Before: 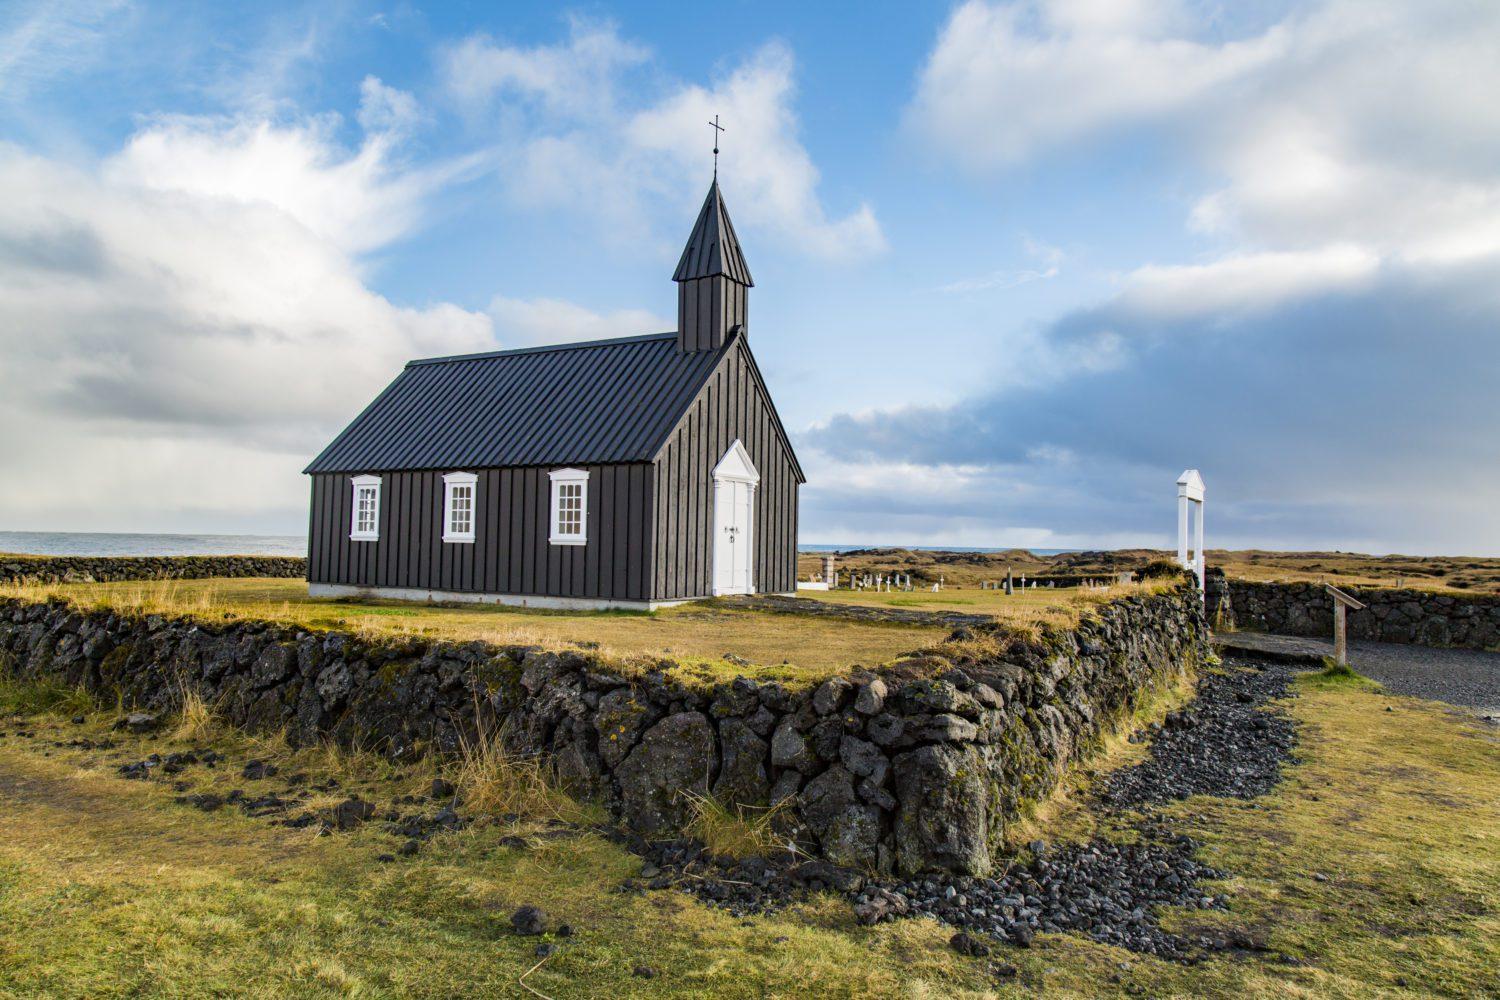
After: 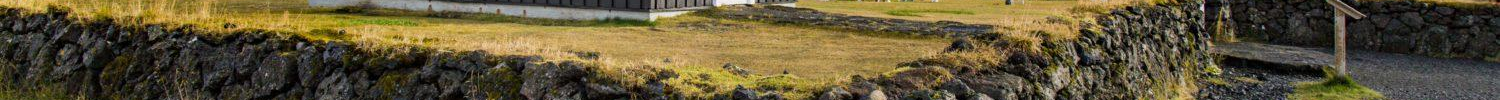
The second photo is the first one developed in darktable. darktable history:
tone equalizer: on, module defaults
crop and rotate: top 59.084%, bottom 30.916%
